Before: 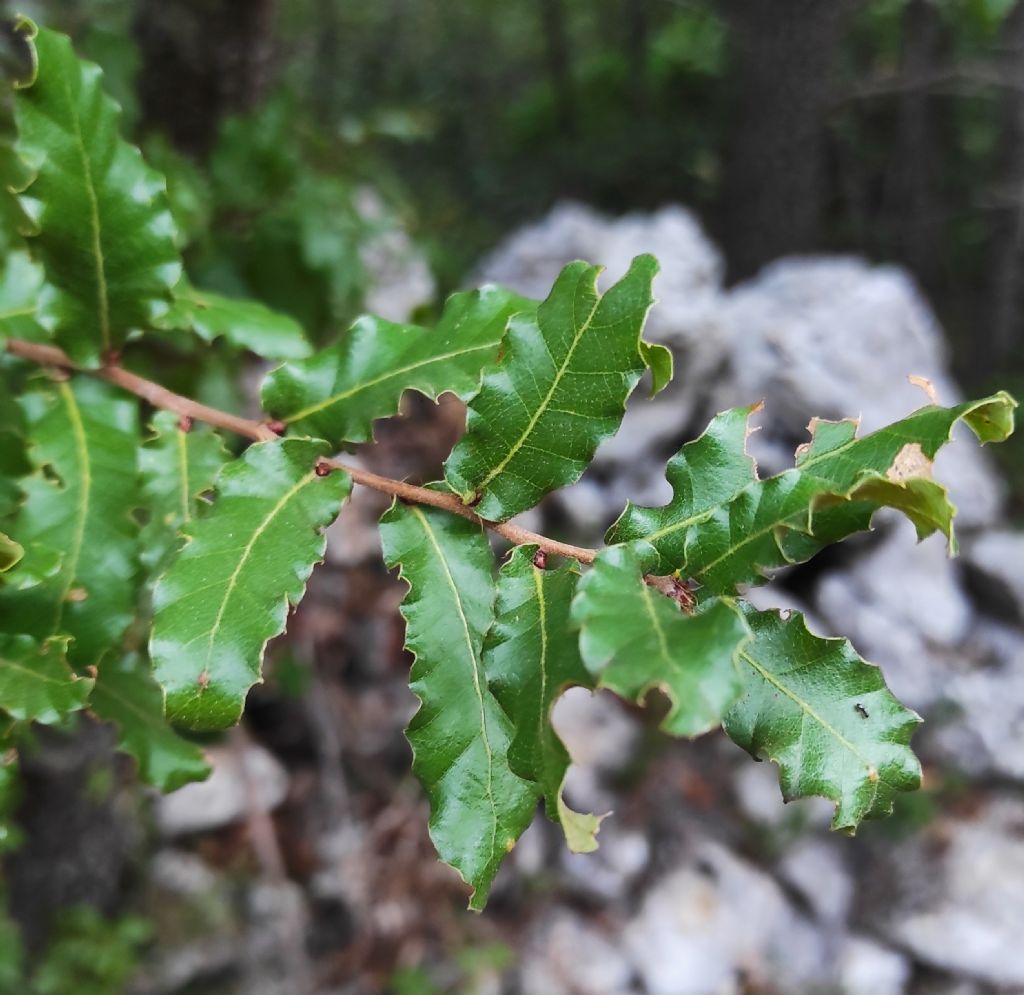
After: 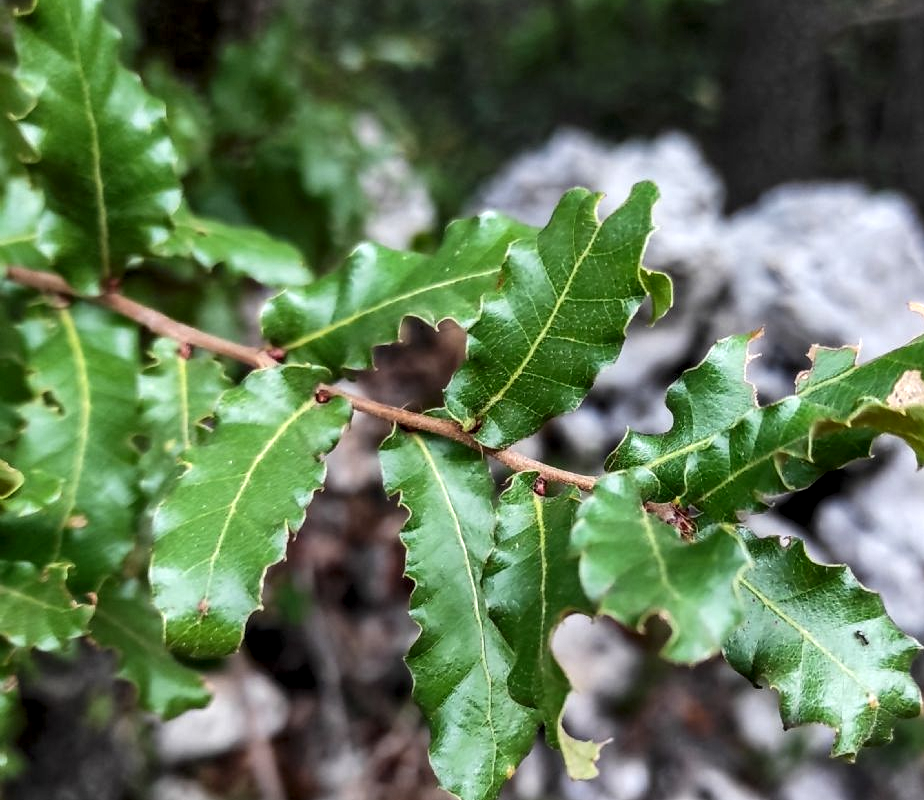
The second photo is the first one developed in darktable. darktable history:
crop: top 7.413%, right 9.76%, bottom 11.952%
local contrast: highlights 60%, shadows 59%, detail 160%
